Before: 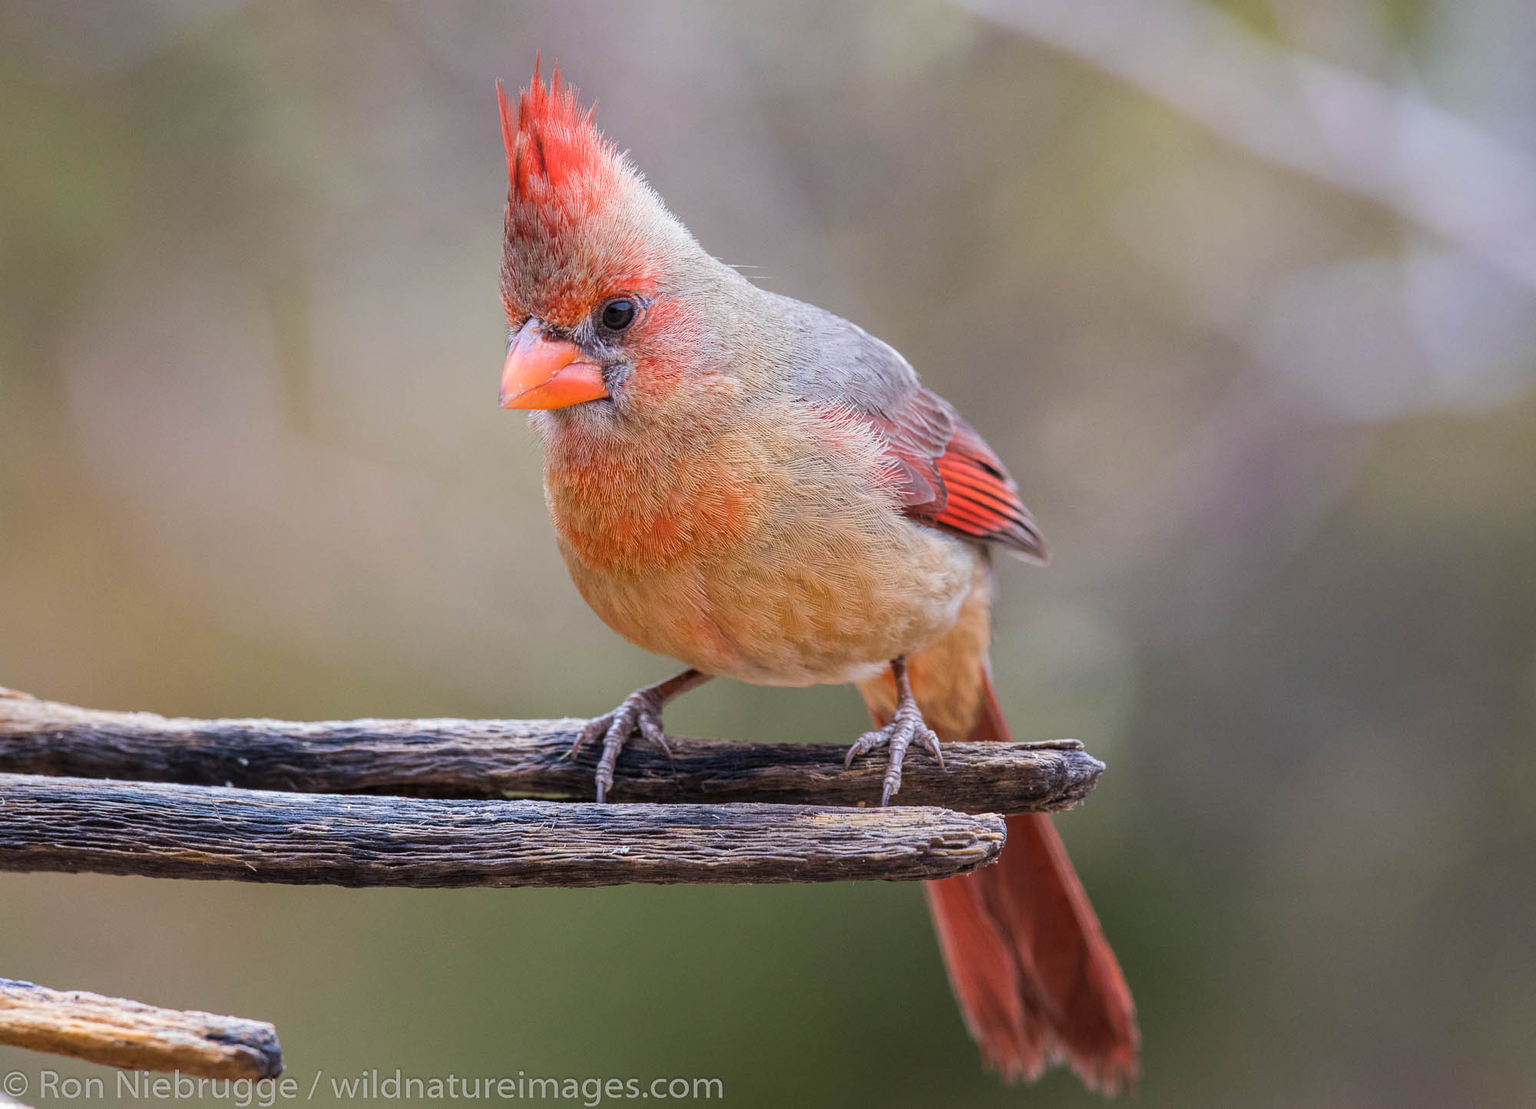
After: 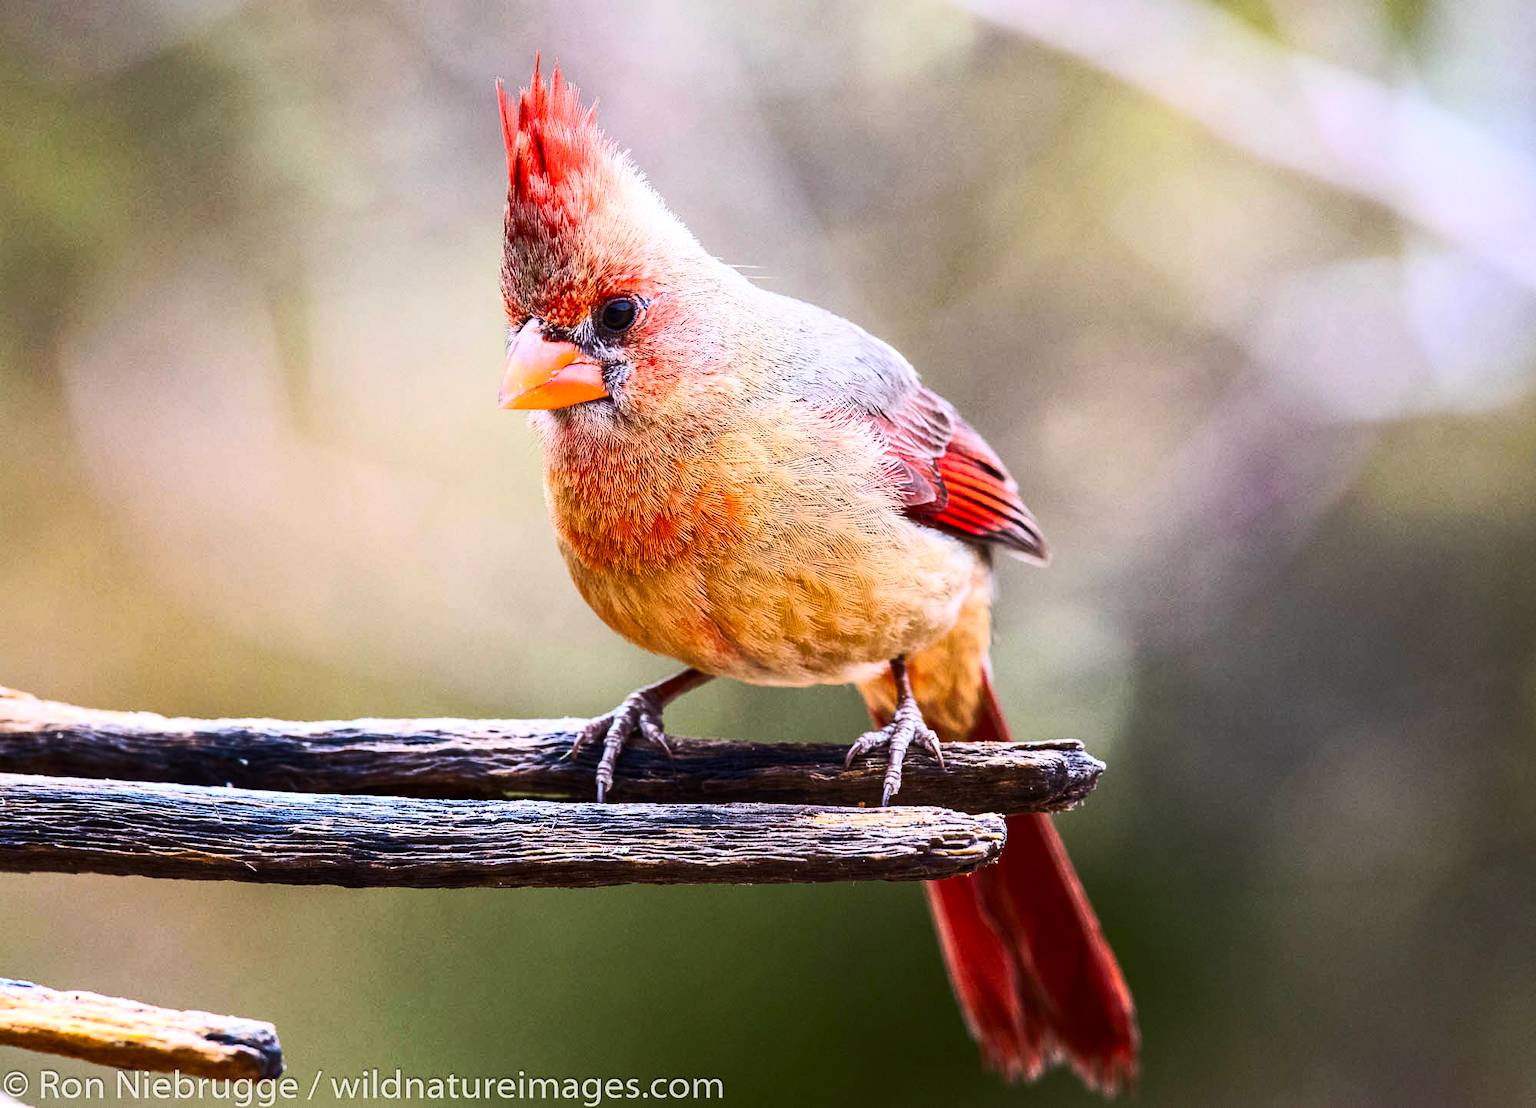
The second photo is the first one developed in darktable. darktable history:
tone curve: curves: ch0 [(0, 0) (0.003, 0.003) (0.011, 0.011) (0.025, 0.025) (0.044, 0.044) (0.069, 0.068) (0.1, 0.099) (0.136, 0.134) (0.177, 0.175) (0.224, 0.222) (0.277, 0.274) (0.335, 0.331) (0.399, 0.395) (0.468, 0.463) (0.543, 0.554) (0.623, 0.632) (0.709, 0.716) (0.801, 0.805) (0.898, 0.9) (1, 1)], preserve colors none
color balance rgb: perceptual saturation grading › global saturation 25.21%, perceptual brilliance grading › highlights 13.897%, perceptual brilliance grading › shadows -18.456%
contrast brightness saturation: contrast 0.406, brightness 0.103, saturation 0.215
